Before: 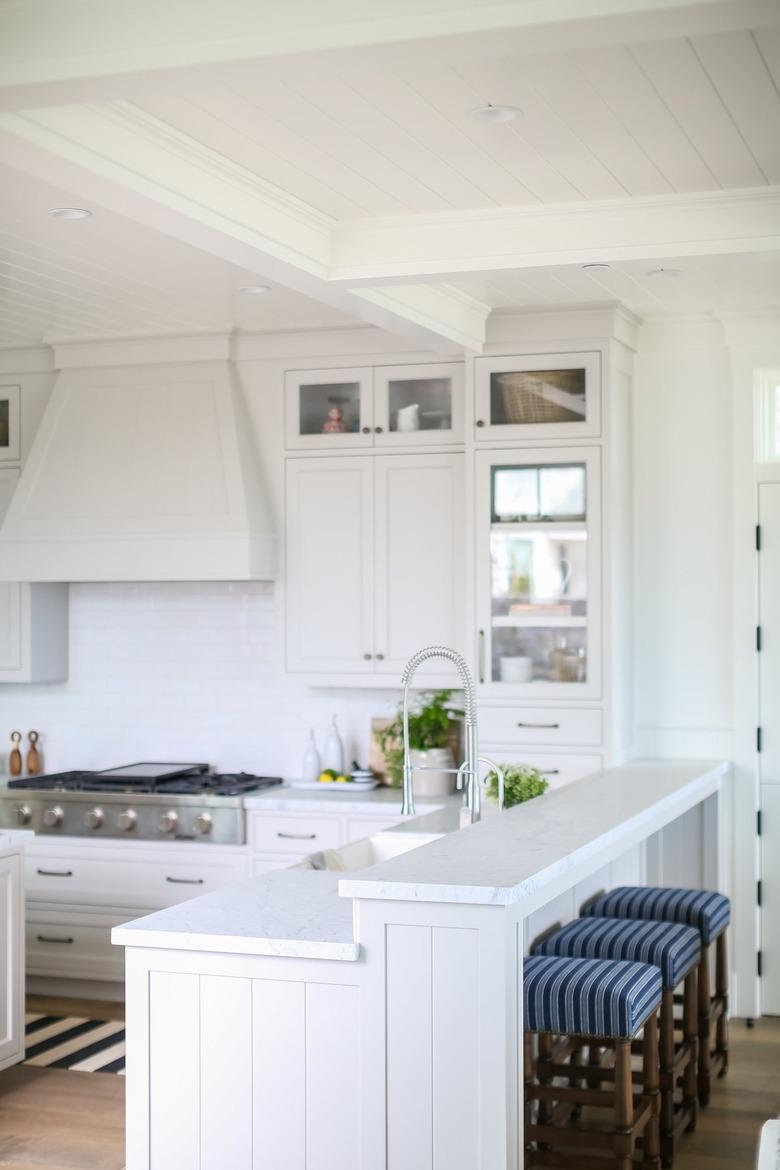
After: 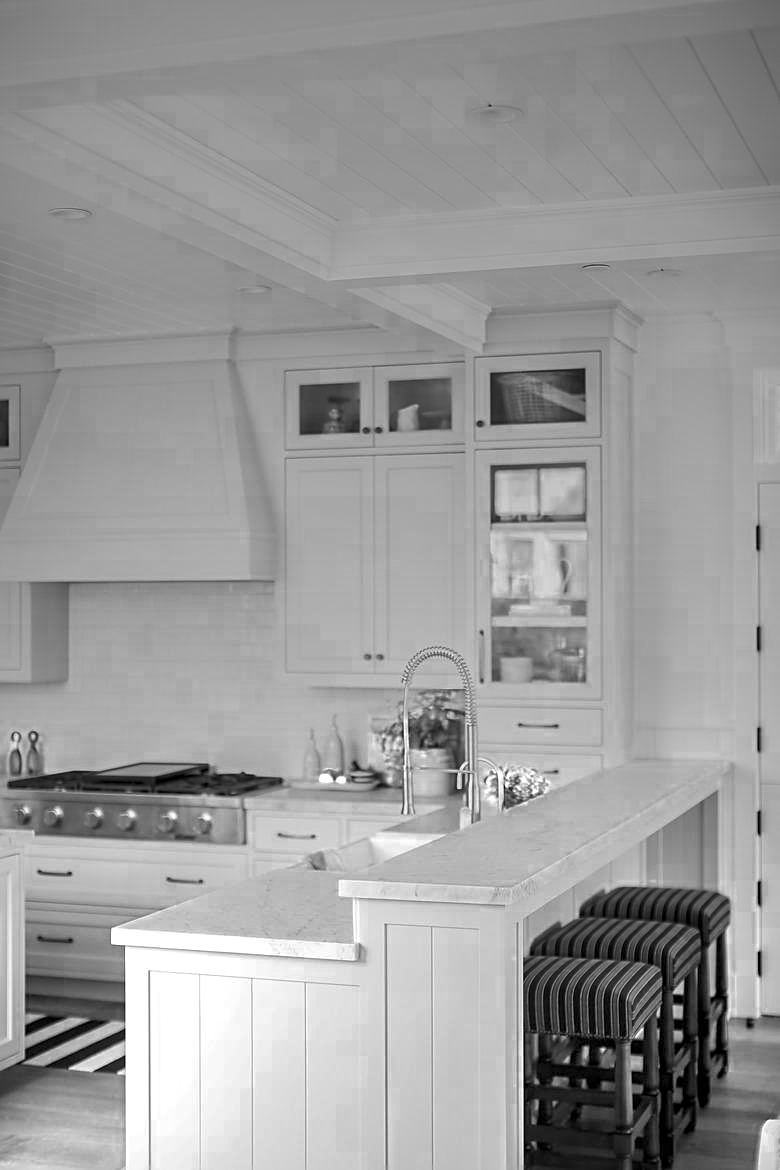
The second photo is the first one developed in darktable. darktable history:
local contrast: mode bilateral grid, contrast 25, coarseness 60, detail 151%, midtone range 0.2
sharpen: on, module defaults
color zones: curves: ch0 [(0, 0.554) (0.146, 0.662) (0.293, 0.86) (0.503, 0.774) (0.637, 0.106) (0.74, 0.072) (0.866, 0.488) (0.998, 0.569)]; ch1 [(0, 0) (0.143, 0) (0.286, 0) (0.429, 0) (0.571, 0) (0.714, 0) (0.857, 0)]
monochrome: on, module defaults
graduated density: hue 238.83°, saturation 50%
